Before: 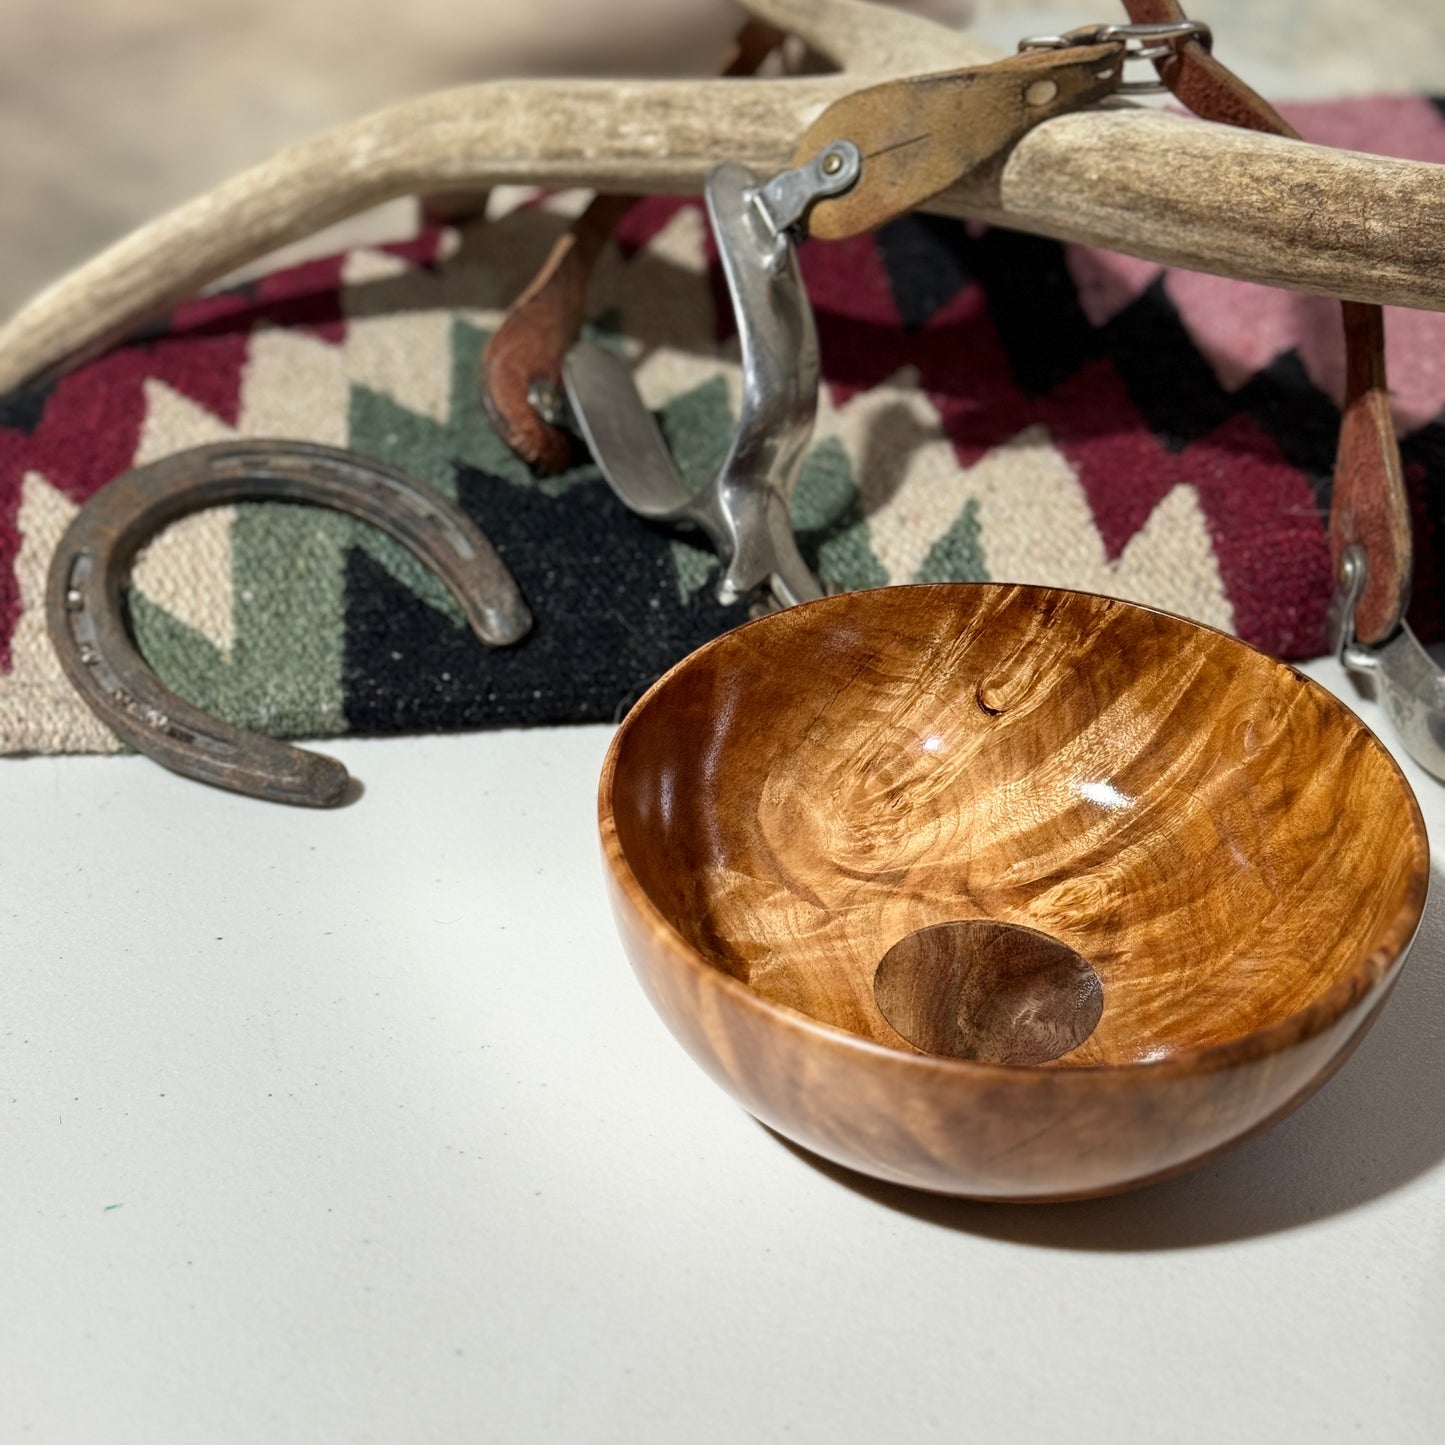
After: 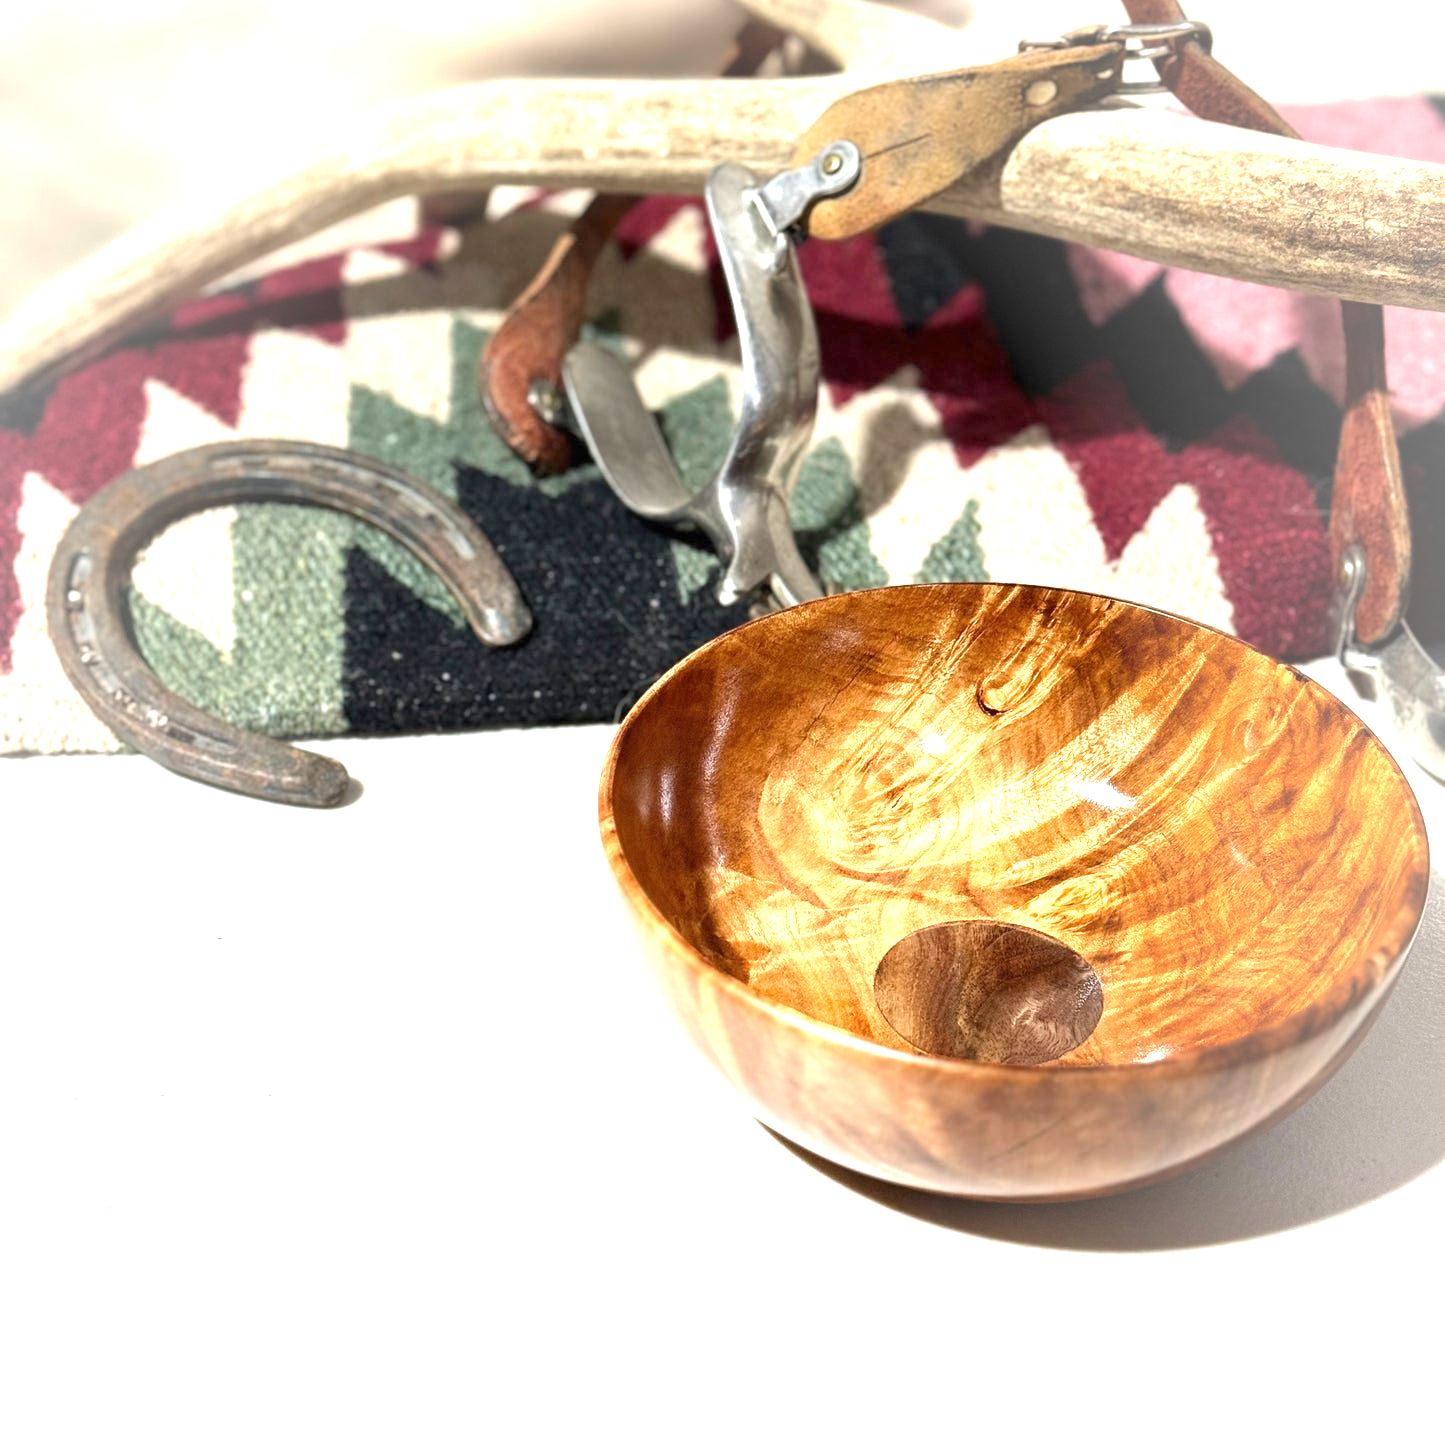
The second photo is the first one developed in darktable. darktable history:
exposure: black level correction 0, exposure 1.352 EV, compensate highlight preservation false
vignetting: fall-off start 72.76%, fall-off radius 108.16%, brightness 0.293, saturation 0.002, width/height ratio 0.737
